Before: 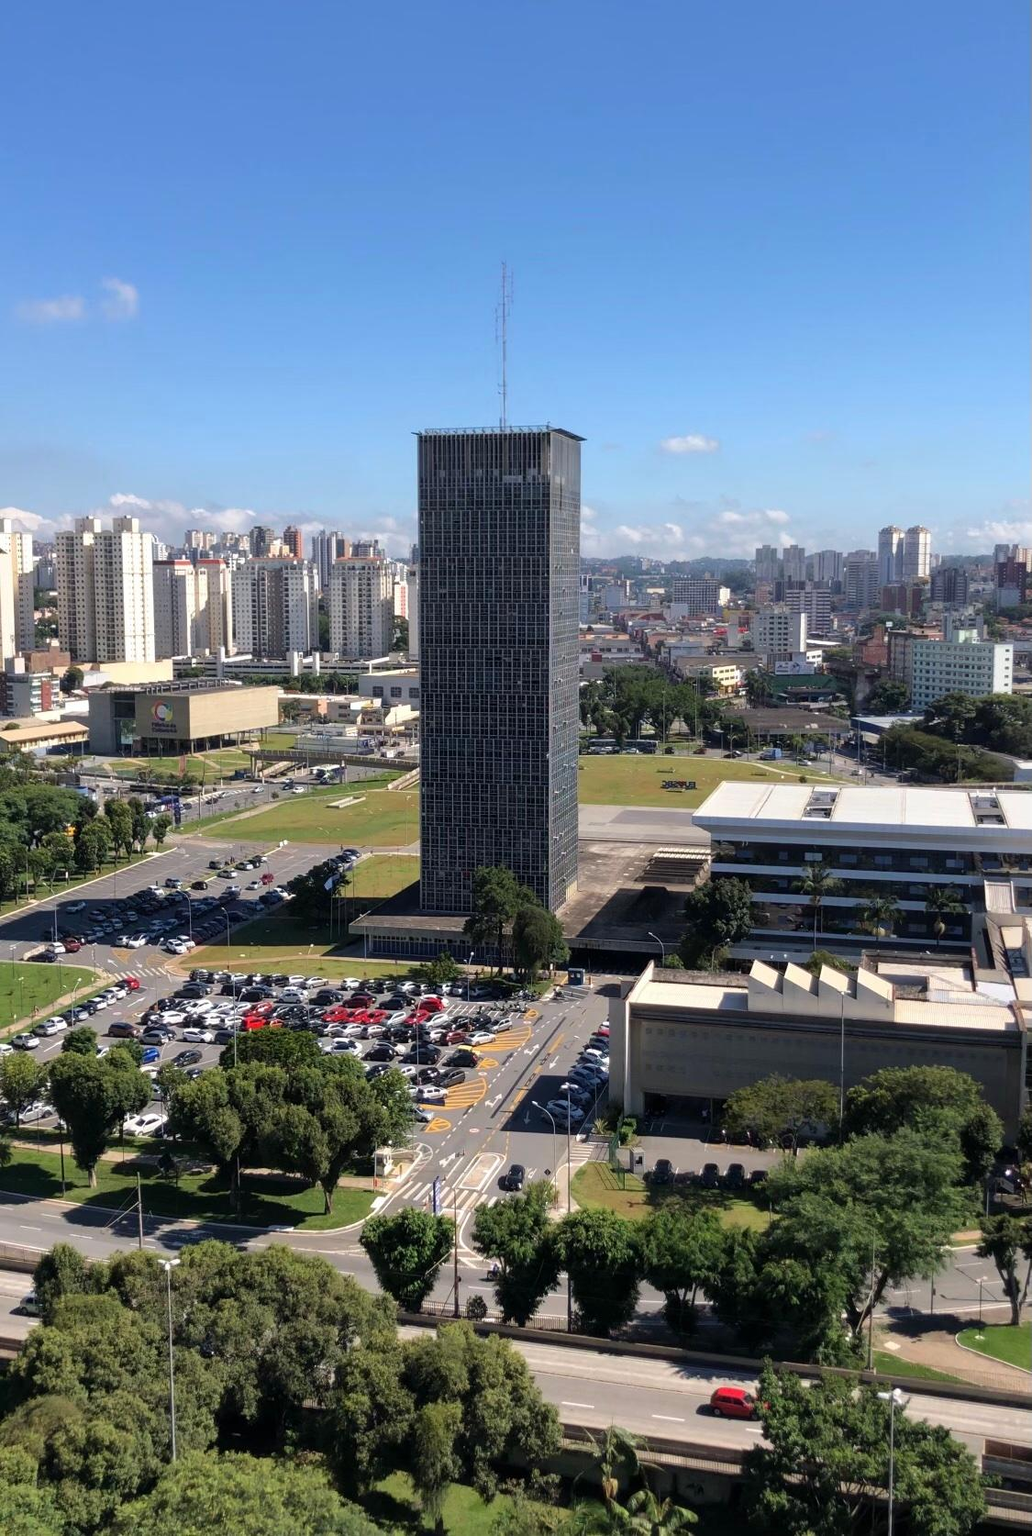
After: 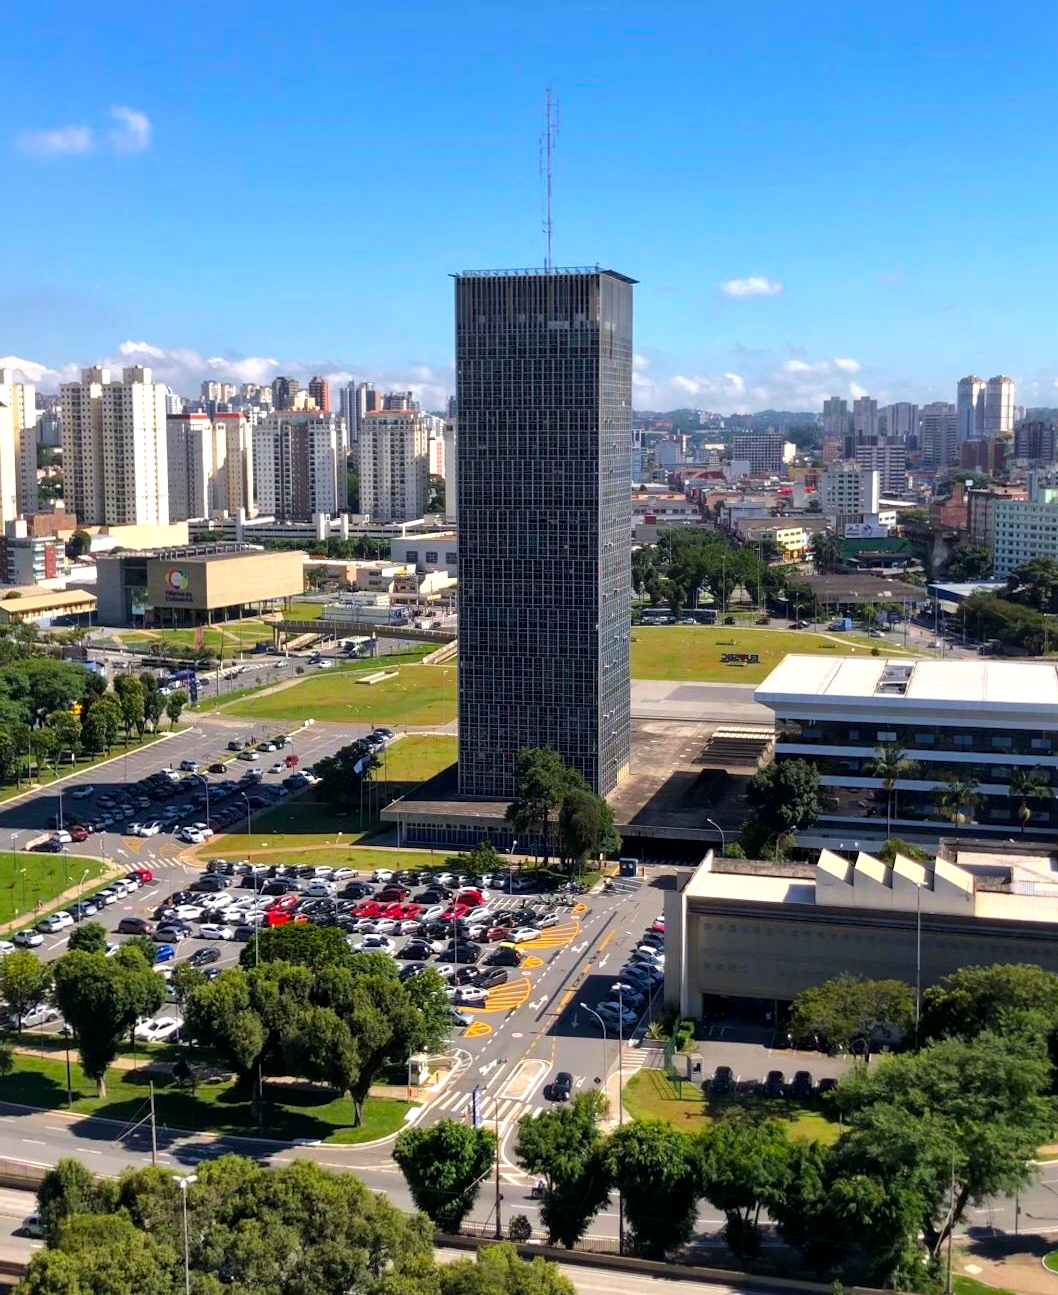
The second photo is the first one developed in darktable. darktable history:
color balance rgb: highlights gain › luminance 14.843%, perceptual saturation grading › global saturation 29.821%, global vibrance 20%
crop and rotate: angle 0.062°, top 11.713%, right 5.751%, bottom 10.747%
local contrast: mode bilateral grid, contrast 21, coarseness 50, detail 130%, midtone range 0.2
